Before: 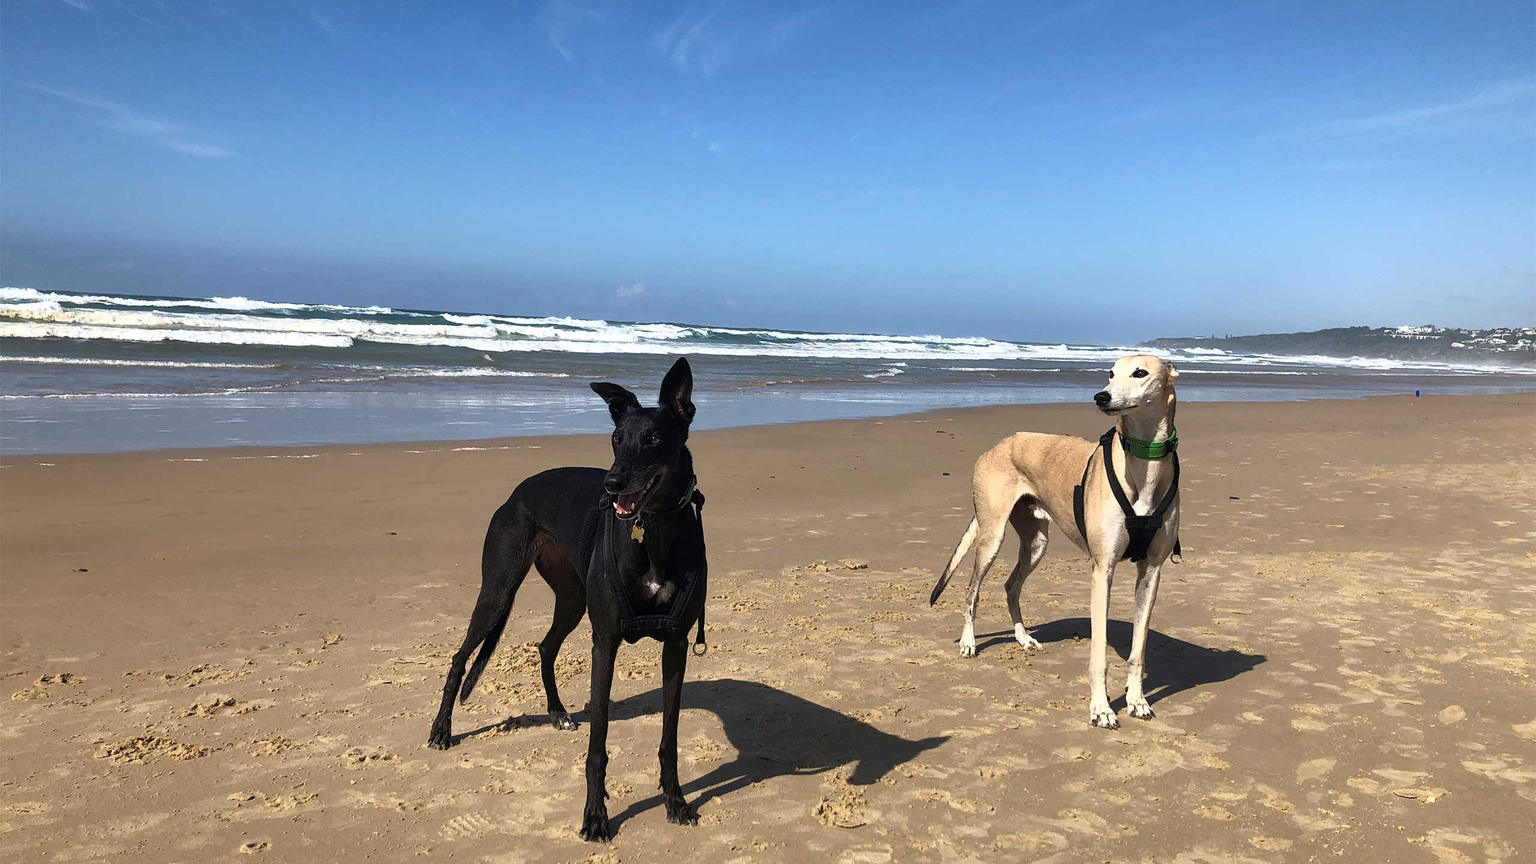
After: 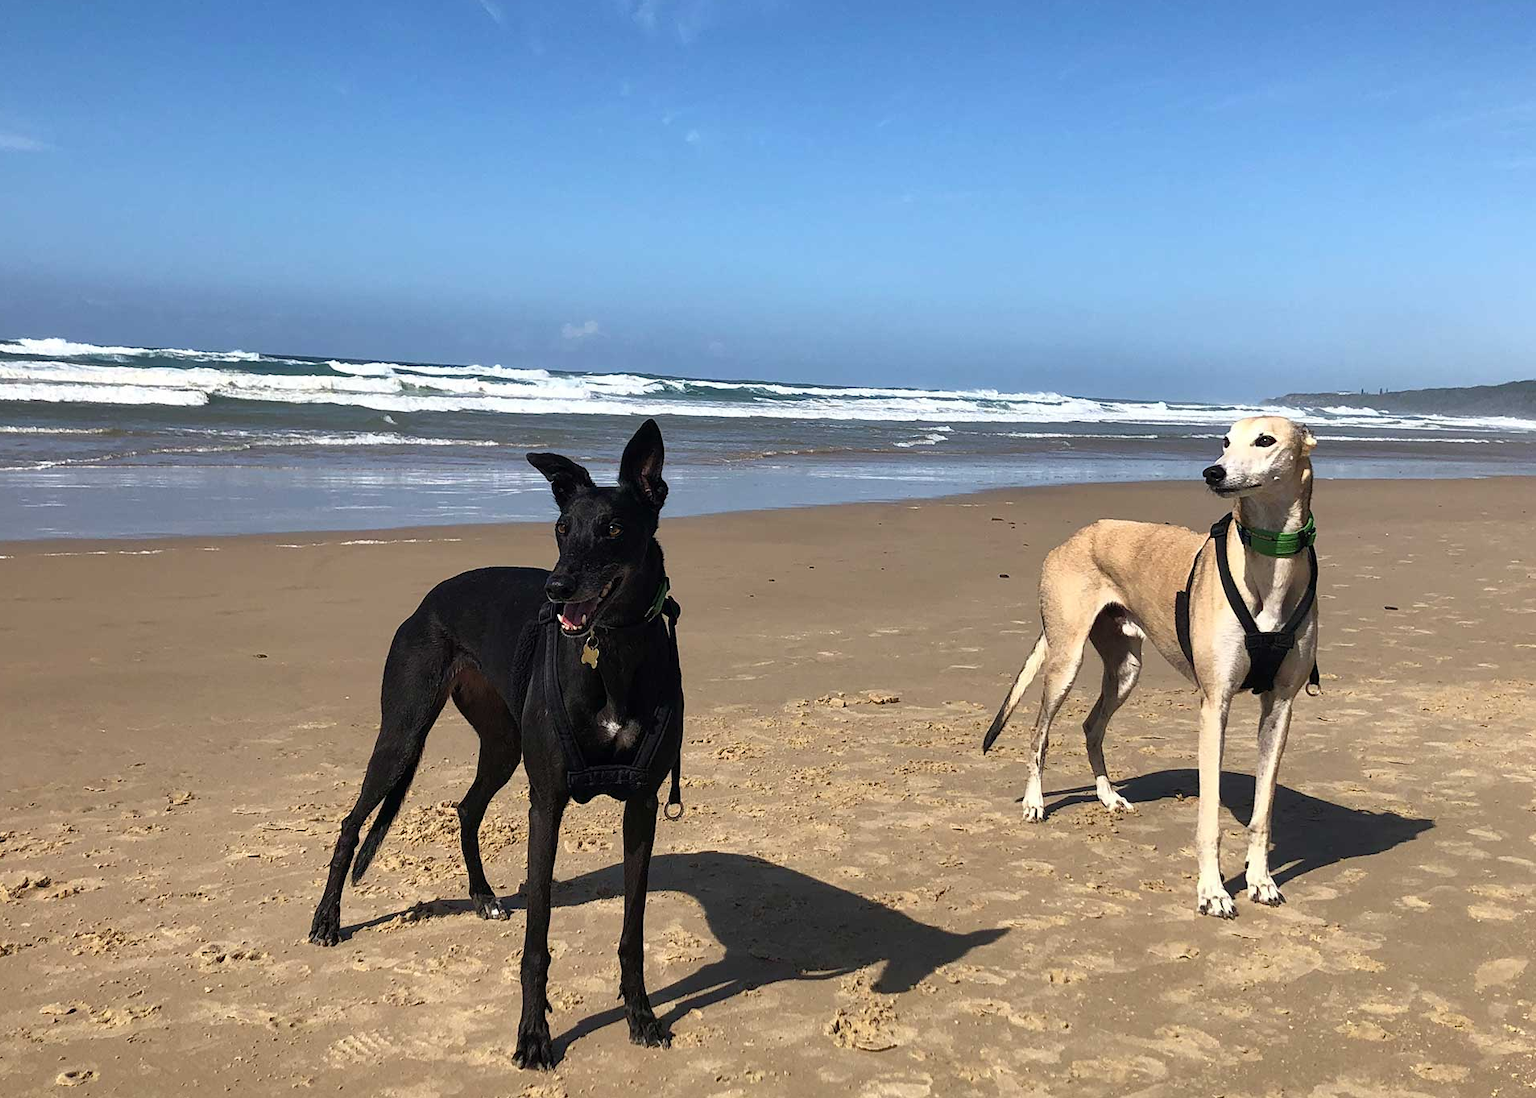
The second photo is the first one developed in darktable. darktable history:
crop and rotate: left 12.915%, top 5.251%, right 12.571%
